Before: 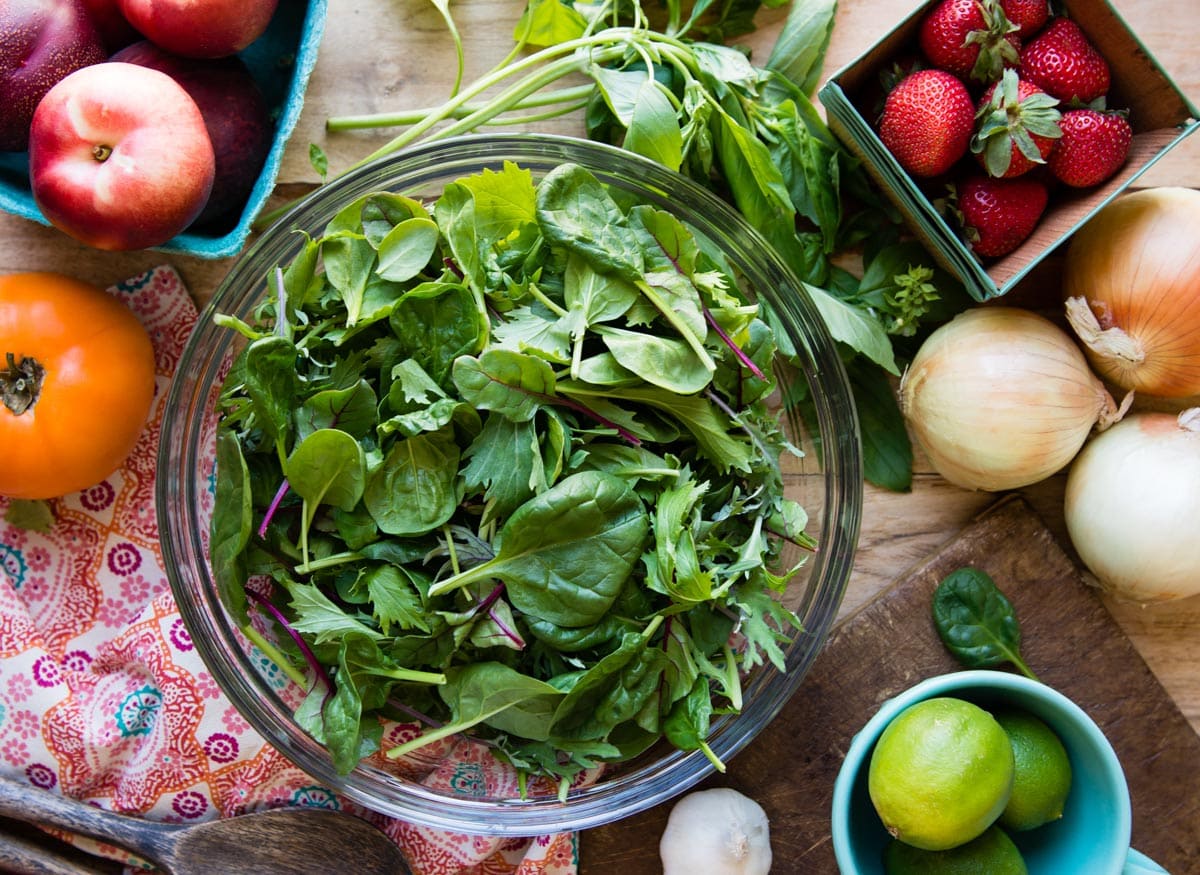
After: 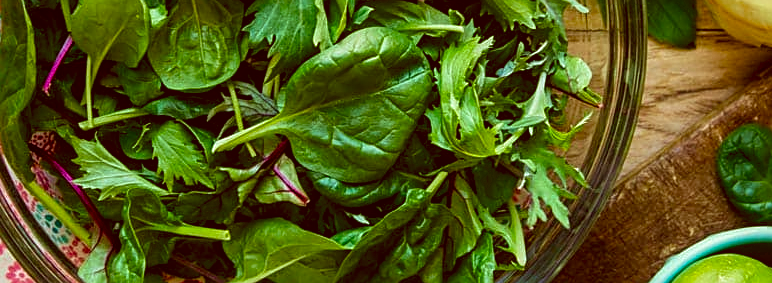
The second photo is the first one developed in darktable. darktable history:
color balance rgb: perceptual saturation grading › global saturation 20.838%, perceptual saturation grading › highlights -19.805%, perceptual saturation grading › shadows 29.639%, global vibrance 30.404%, contrast 9.908%
local contrast: on, module defaults
exposure: exposure -0.208 EV, compensate exposure bias true, compensate highlight preservation false
sharpen: on, module defaults
crop: left 18.023%, top 50.766%, right 17.592%, bottom 16.873%
velvia: on, module defaults
color correction: highlights a* -5.46, highlights b* 9.8, shadows a* 9.29, shadows b* 24.37
